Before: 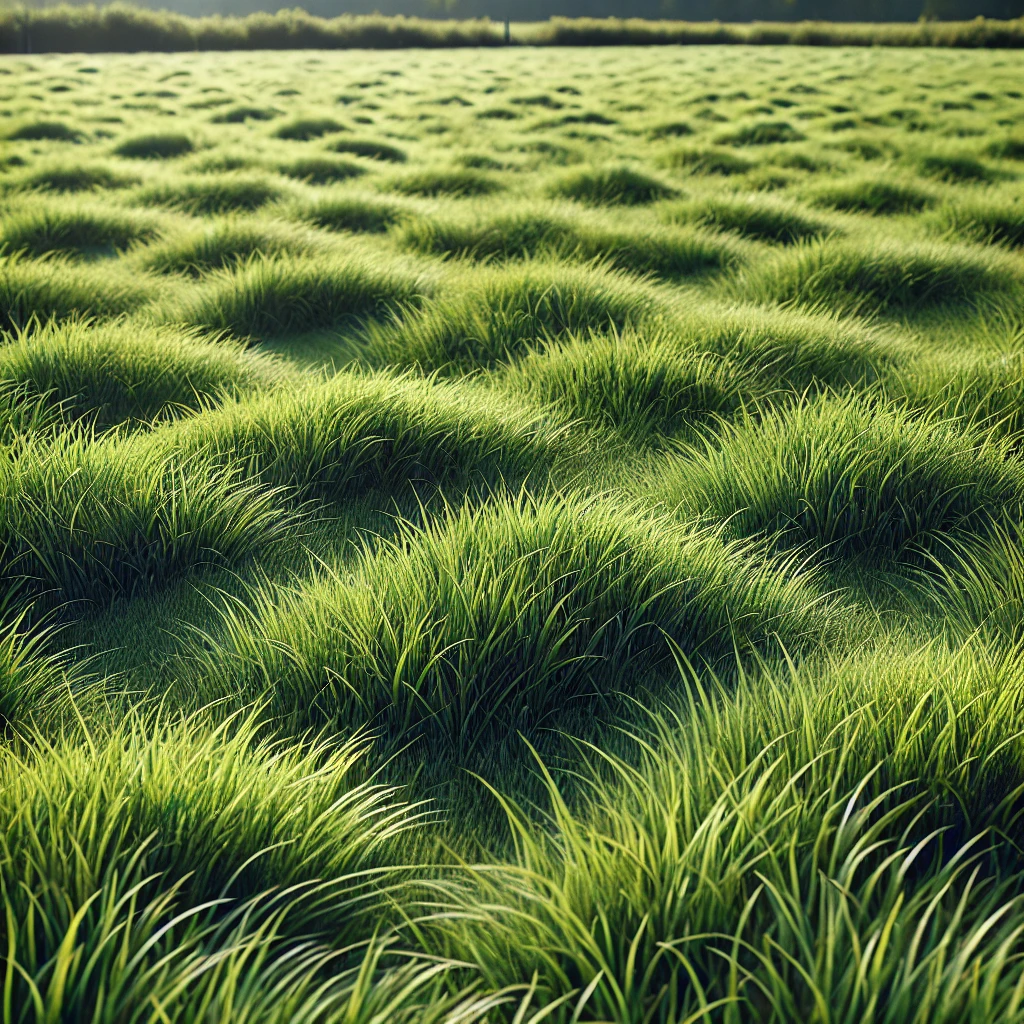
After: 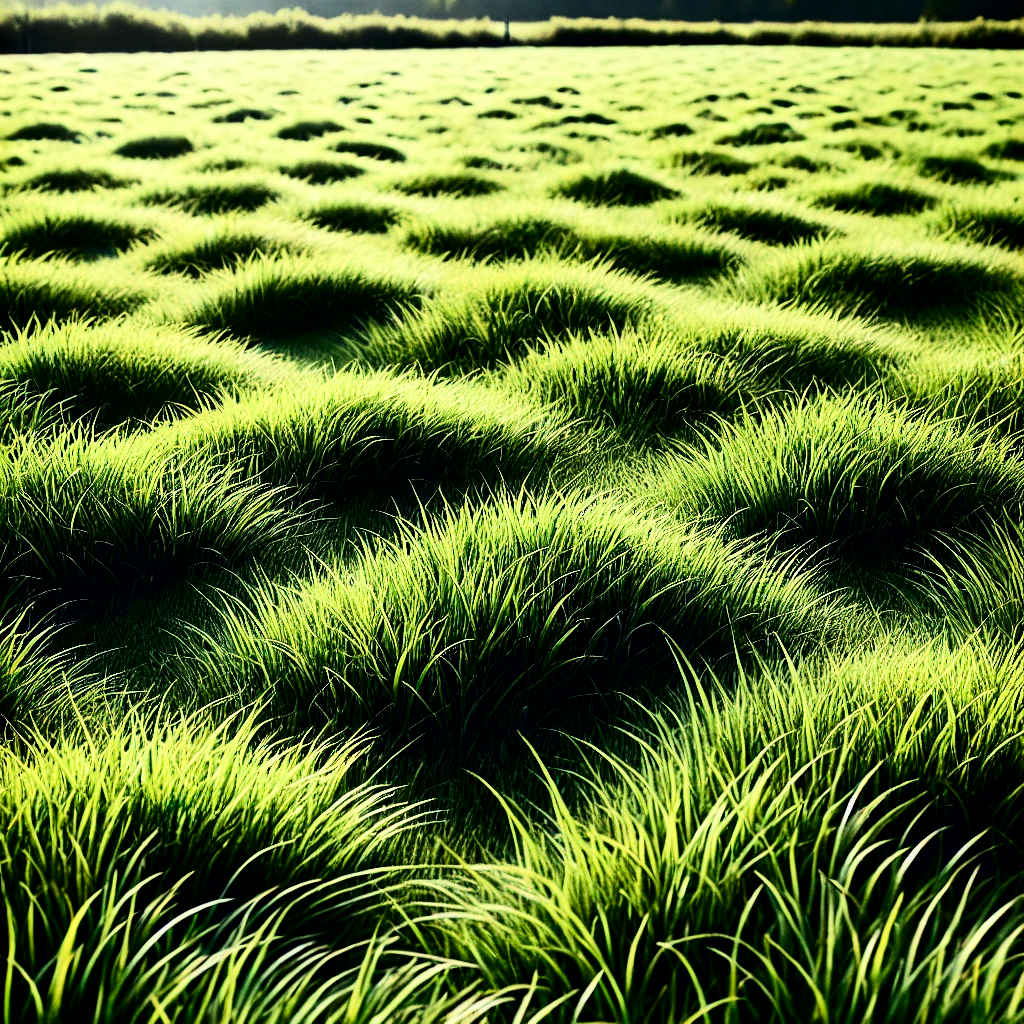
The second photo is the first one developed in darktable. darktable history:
contrast brightness saturation: brightness -0.52
tone equalizer: on, module defaults
rgb curve: curves: ch0 [(0, 0) (0.21, 0.15) (0.24, 0.21) (0.5, 0.75) (0.75, 0.96) (0.89, 0.99) (1, 1)]; ch1 [(0, 0.02) (0.21, 0.13) (0.25, 0.2) (0.5, 0.67) (0.75, 0.9) (0.89, 0.97) (1, 1)]; ch2 [(0, 0.02) (0.21, 0.13) (0.25, 0.2) (0.5, 0.67) (0.75, 0.9) (0.89, 0.97) (1, 1)], compensate middle gray true
